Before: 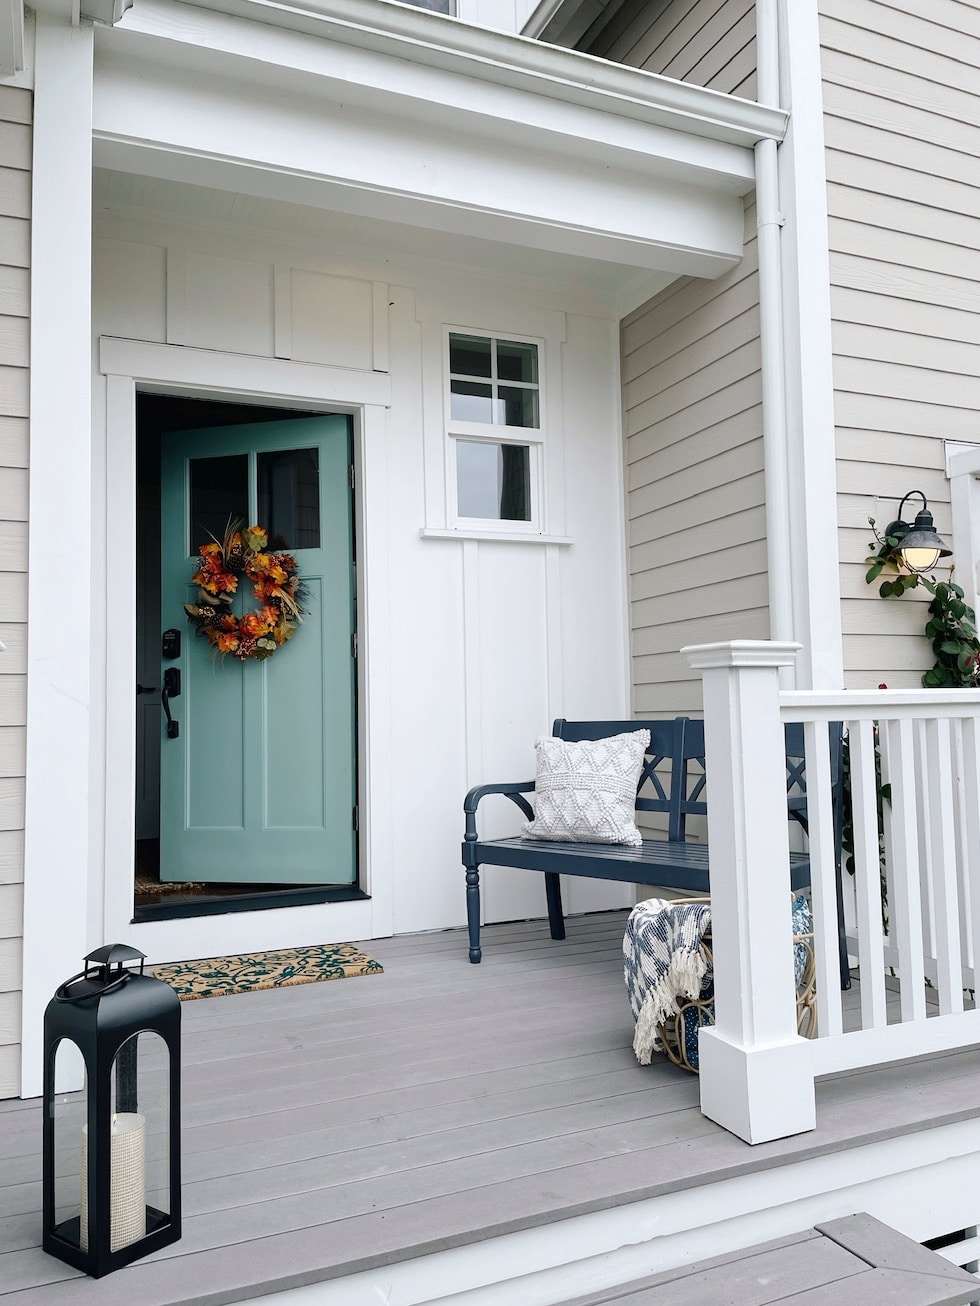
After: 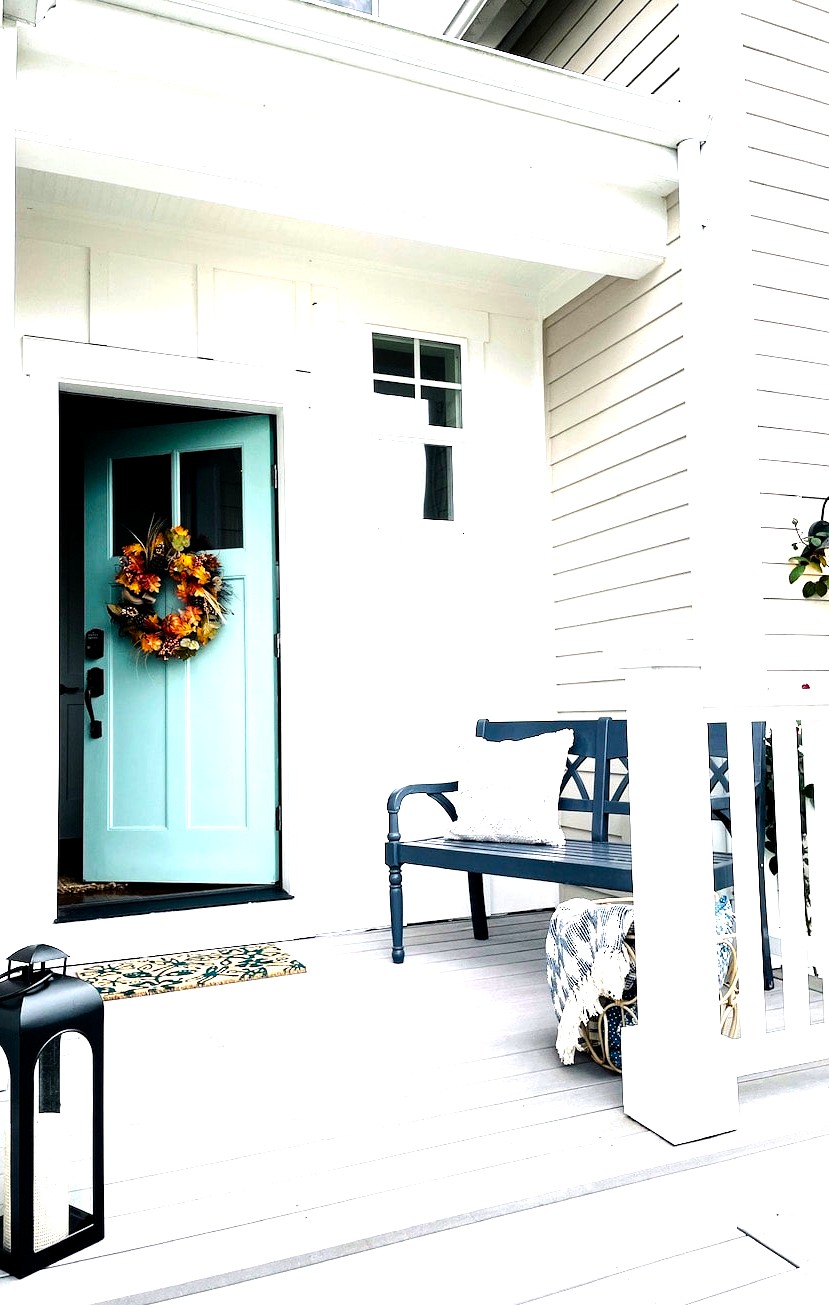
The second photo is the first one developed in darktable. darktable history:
exposure: black level correction 0.004, exposure 0.016 EV, compensate exposure bias true, compensate highlight preservation false
tone equalizer: -8 EV -1.05 EV, -7 EV -1.01 EV, -6 EV -0.86 EV, -5 EV -0.581 EV, -3 EV 0.602 EV, -2 EV 0.857 EV, -1 EV 0.995 EV, +0 EV 1.07 EV
crop: left 7.943%, right 7.445%
color balance rgb: perceptual saturation grading › global saturation 15.535%, perceptual saturation grading › highlights -19.349%, perceptual saturation grading › shadows 20.2%, perceptual brilliance grading › highlights 20.212%, perceptual brilliance grading › mid-tones 19.345%, perceptual brilliance grading › shadows -20.11%, global vibrance 20%
